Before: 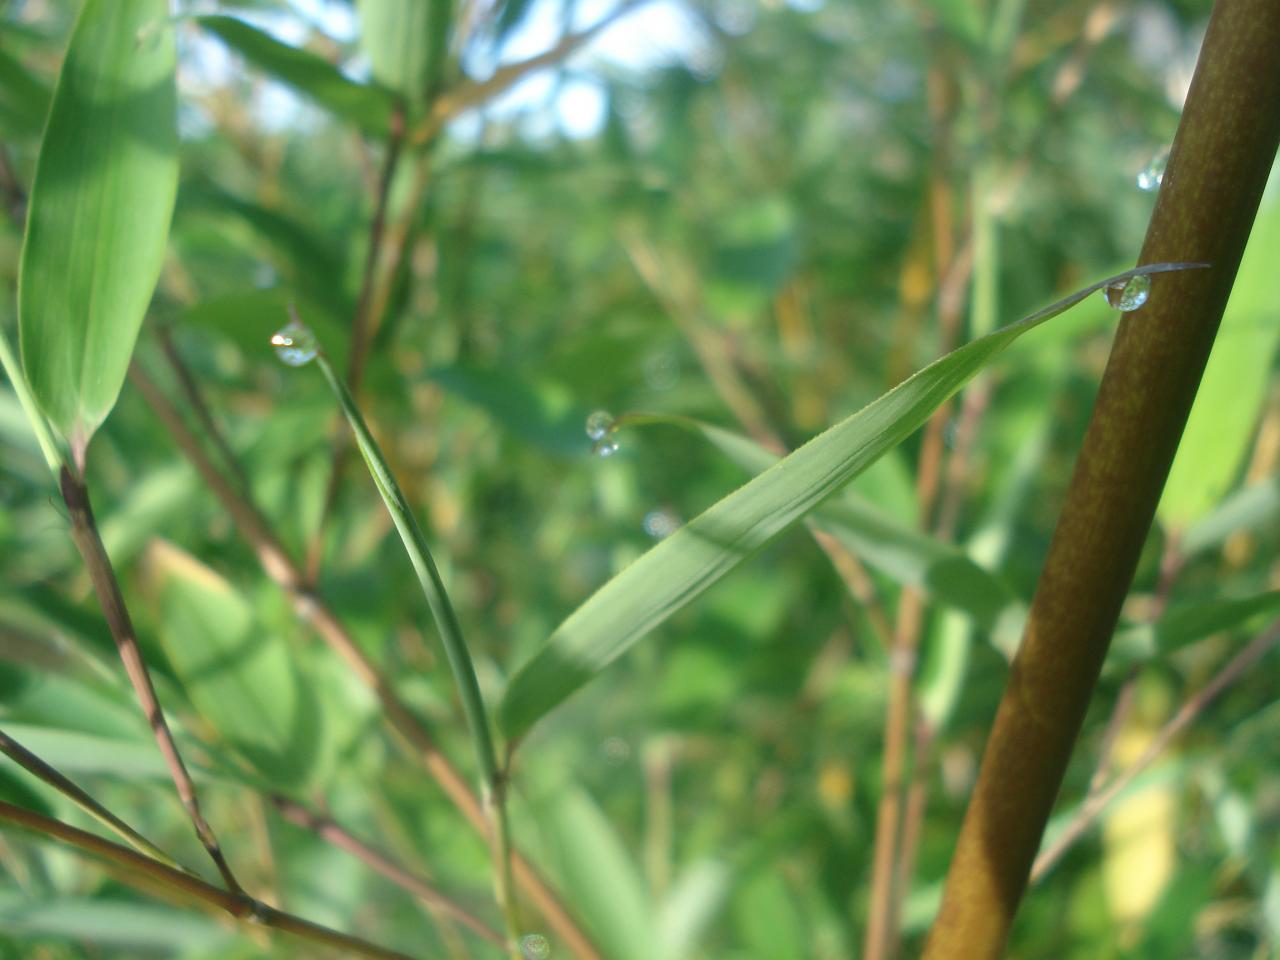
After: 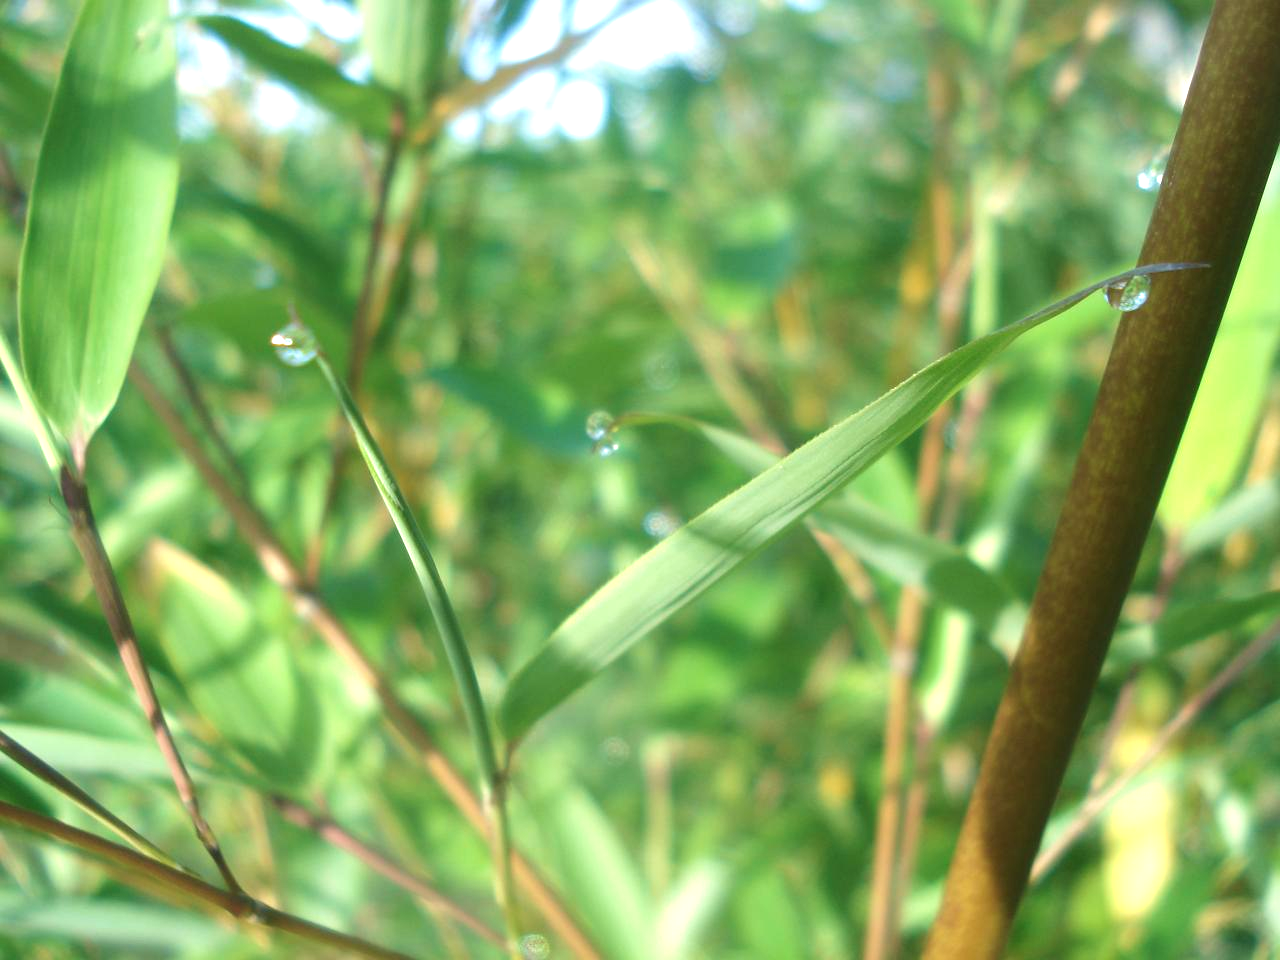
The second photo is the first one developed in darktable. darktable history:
exposure: exposure 0.64 EV, compensate highlight preservation false
velvia: strength 15%
